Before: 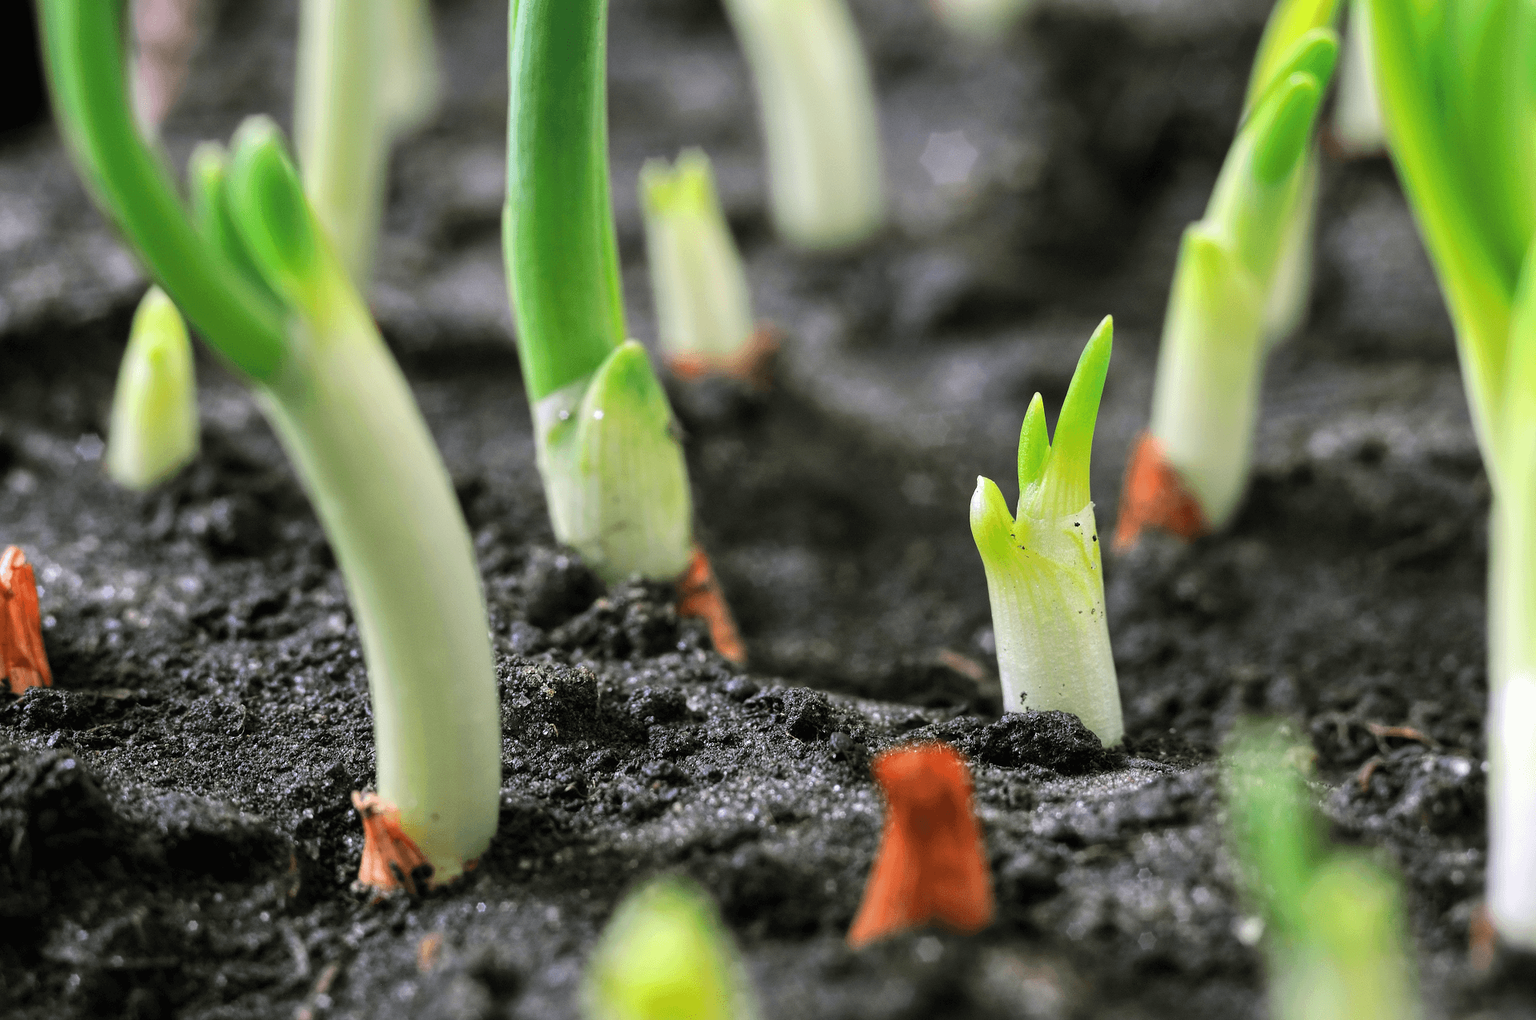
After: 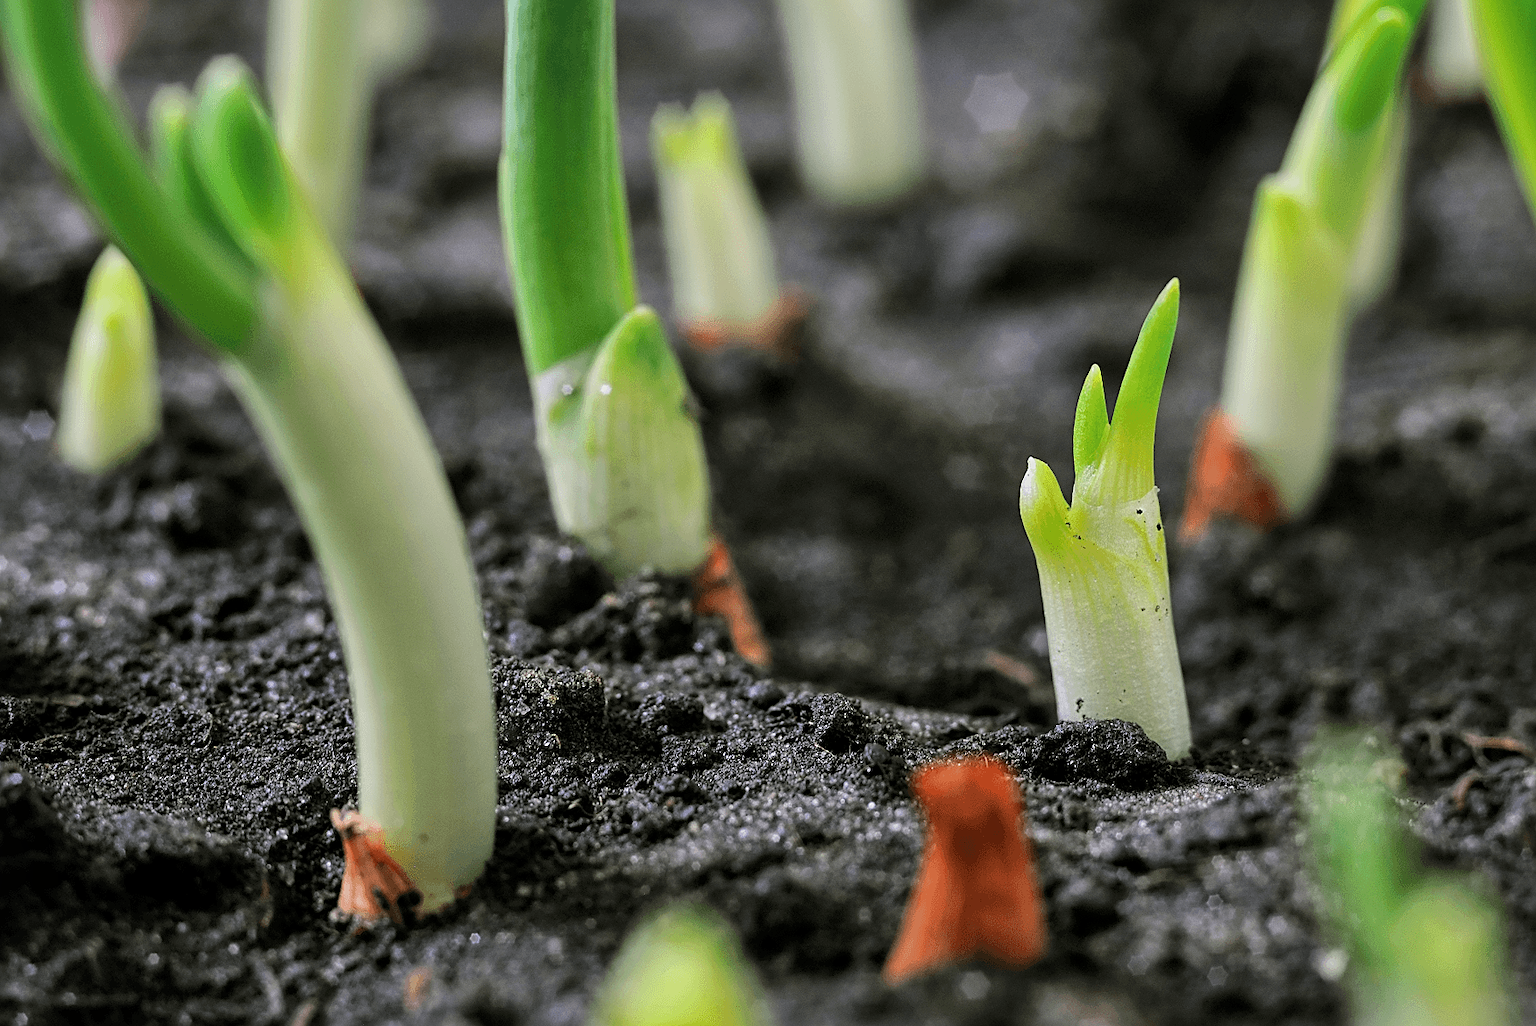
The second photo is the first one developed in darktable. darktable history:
crop: left 3.642%, top 6.459%, right 6.661%, bottom 3.221%
exposure: exposure -0.375 EV, compensate highlight preservation false
local contrast: mode bilateral grid, contrast 20, coarseness 51, detail 120%, midtone range 0.2
sharpen: on, module defaults
